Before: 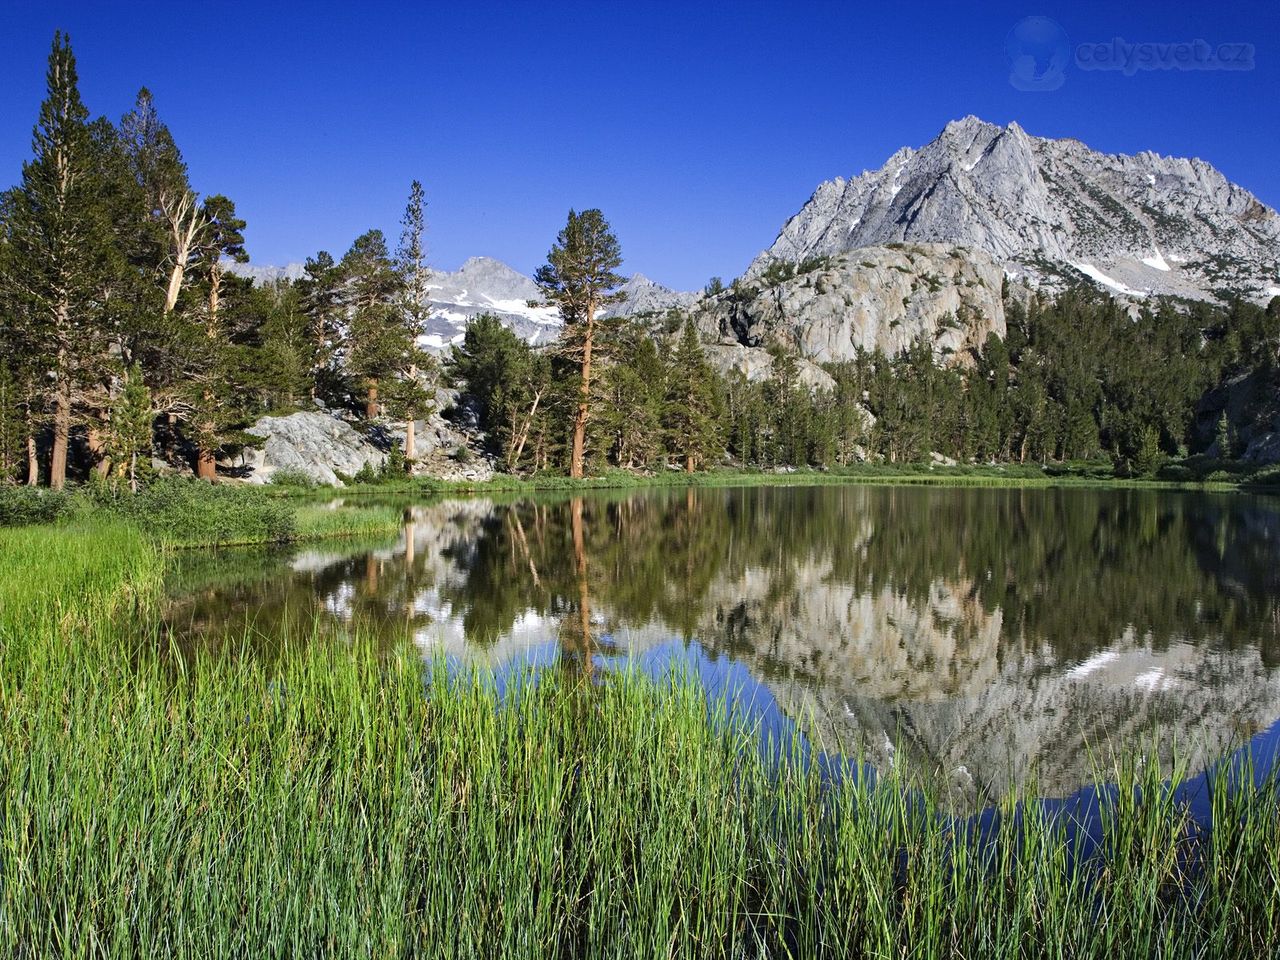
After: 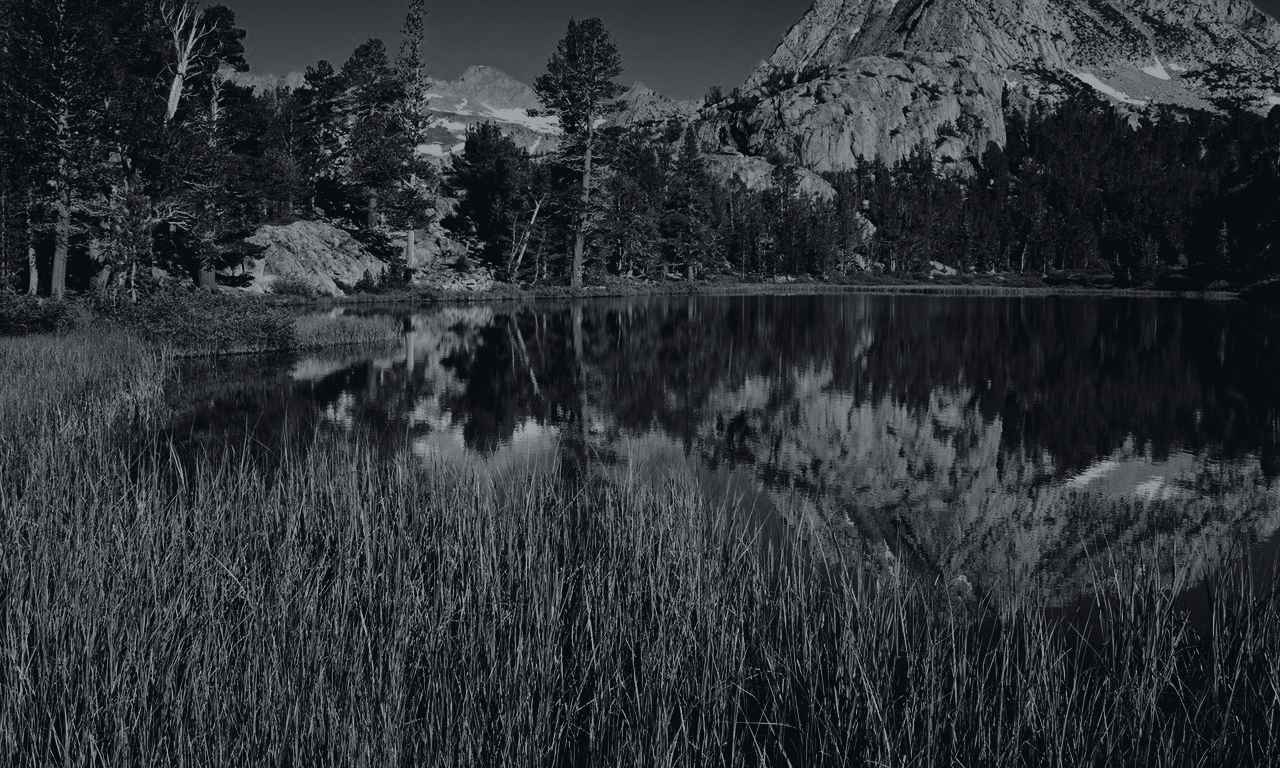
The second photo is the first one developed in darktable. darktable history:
levels: levels [0.016, 0.484, 0.953]
contrast brightness saturation: contrast -0.03, brightness -0.59, saturation -1
filmic rgb: black relative exposure -6.15 EV, white relative exposure 6.96 EV, hardness 2.23, color science v6 (2022)
crop and rotate: top 19.998%
tone curve: curves: ch0 [(0, 0.045) (0.155, 0.169) (0.46, 0.466) (0.751, 0.788) (1, 0.961)]; ch1 [(0, 0) (0.43, 0.408) (0.472, 0.469) (0.505, 0.503) (0.553, 0.563) (0.592, 0.581) (0.631, 0.625) (1, 1)]; ch2 [(0, 0) (0.505, 0.495) (0.55, 0.557) (0.583, 0.573) (1, 1)], color space Lab, independent channels, preserve colors none
